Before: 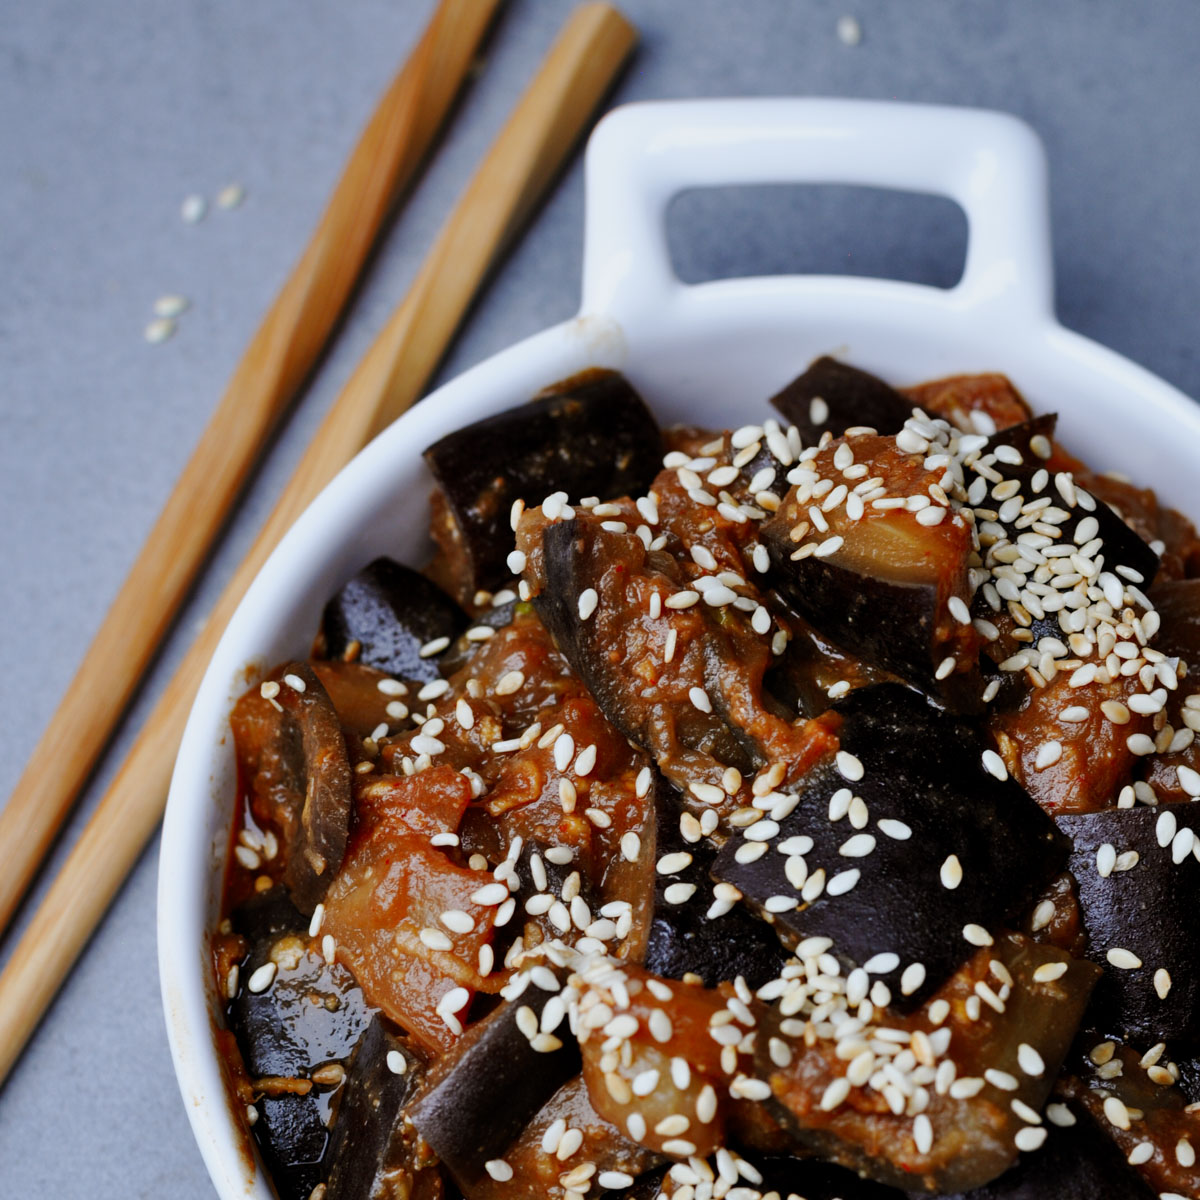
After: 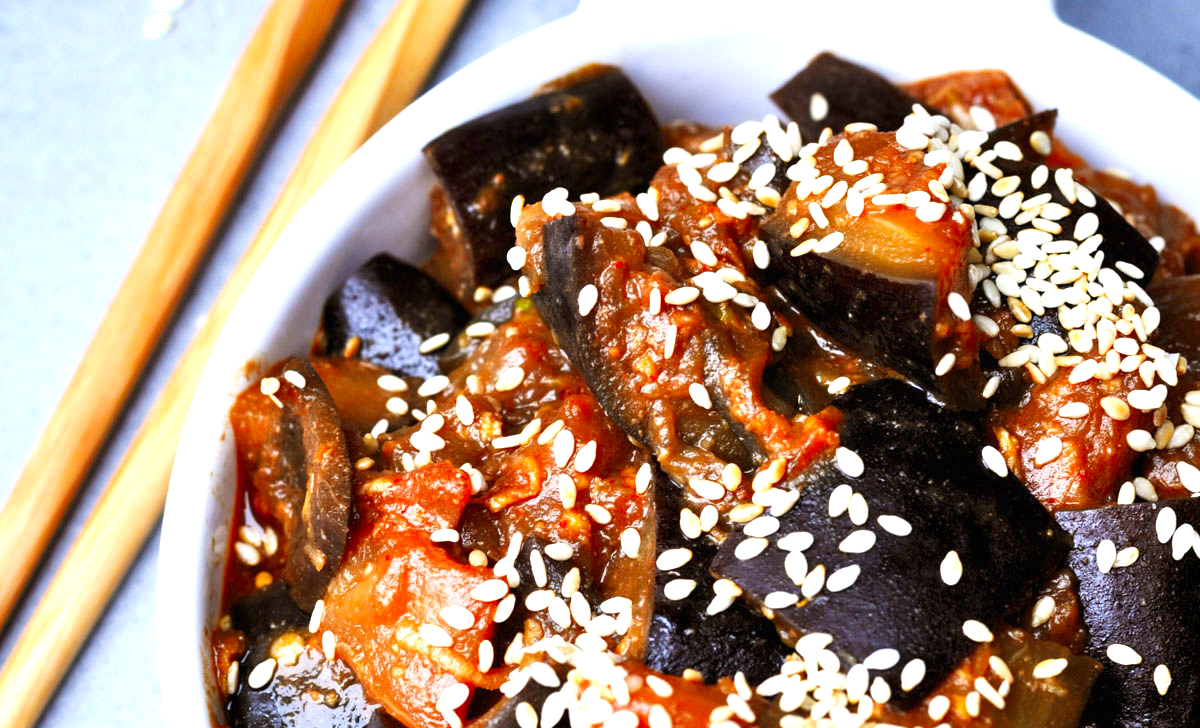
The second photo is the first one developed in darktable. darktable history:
crop and rotate: top 25.357%, bottom 13.942%
exposure: black level correction 0, exposure 1.388 EV, compensate exposure bias true, compensate highlight preservation false
contrast brightness saturation: contrast 0.04, saturation 0.16
